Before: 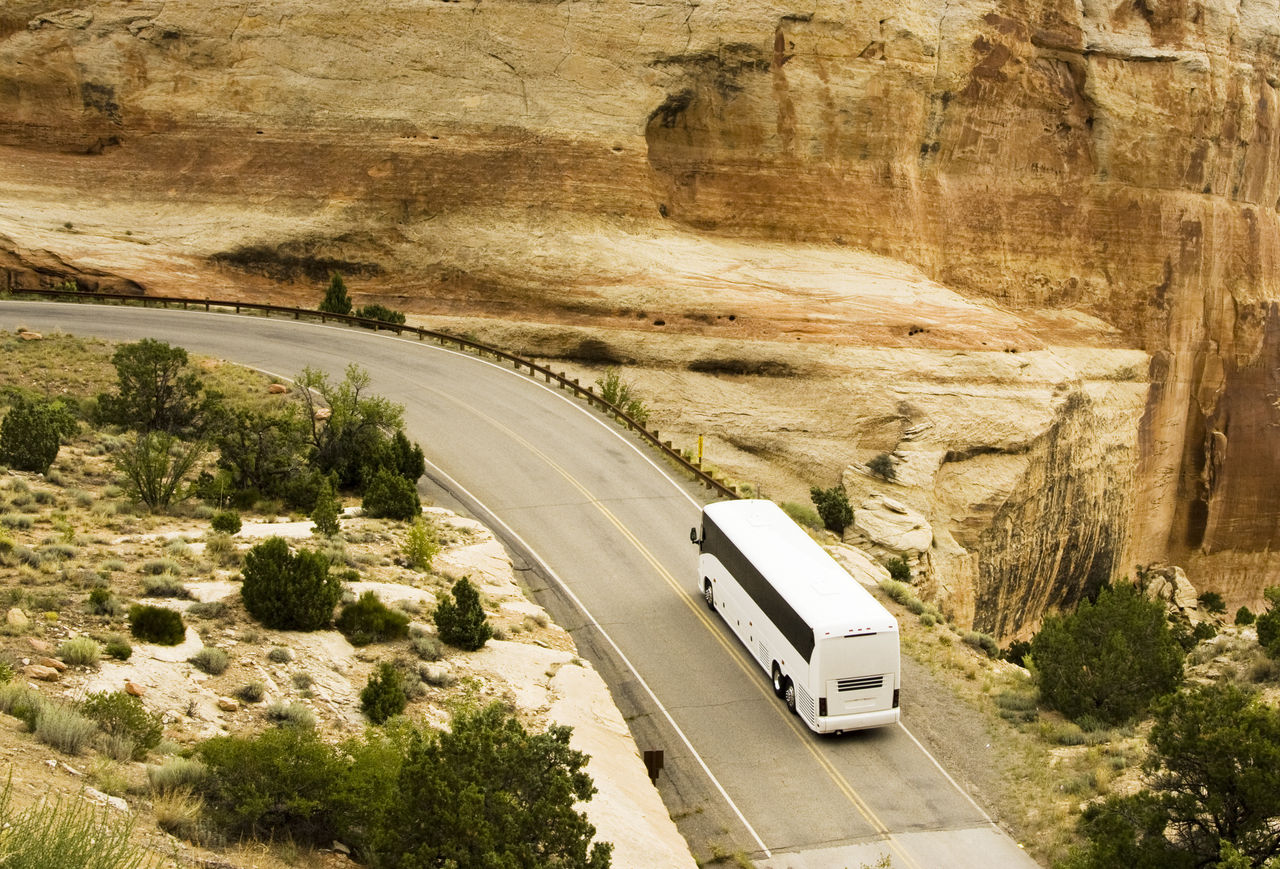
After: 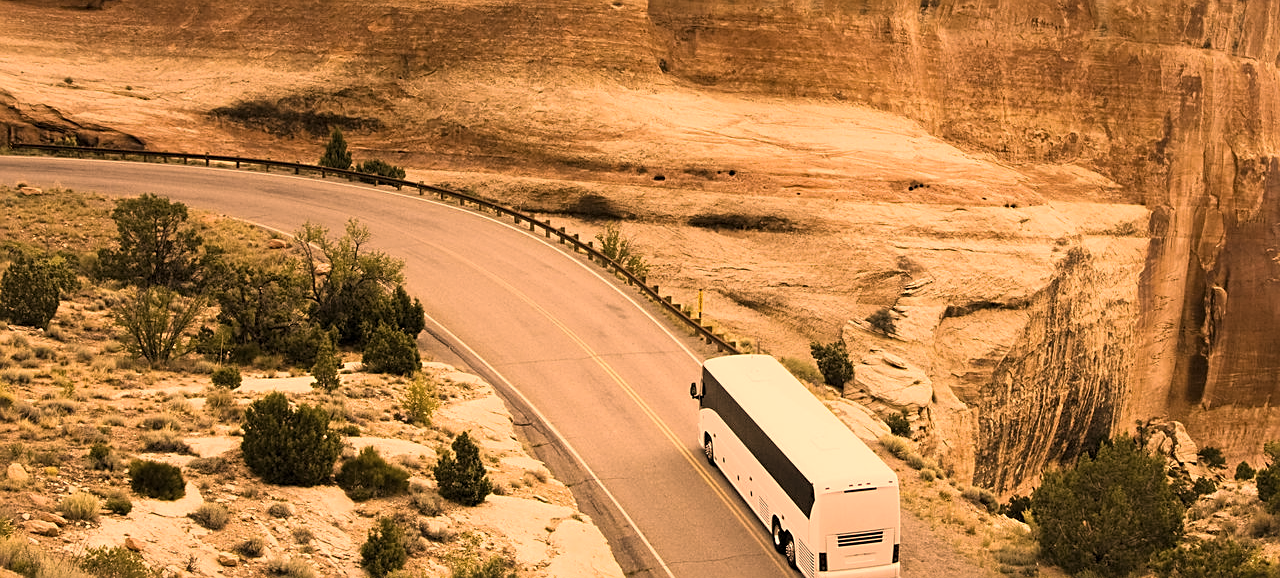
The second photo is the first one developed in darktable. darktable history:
sharpen: on, module defaults
color correction: highlights a* 40, highlights b* 40, saturation 0.69
white balance: red 1.029, blue 0.92
crop: top 16.727%, bottom 16.727%
